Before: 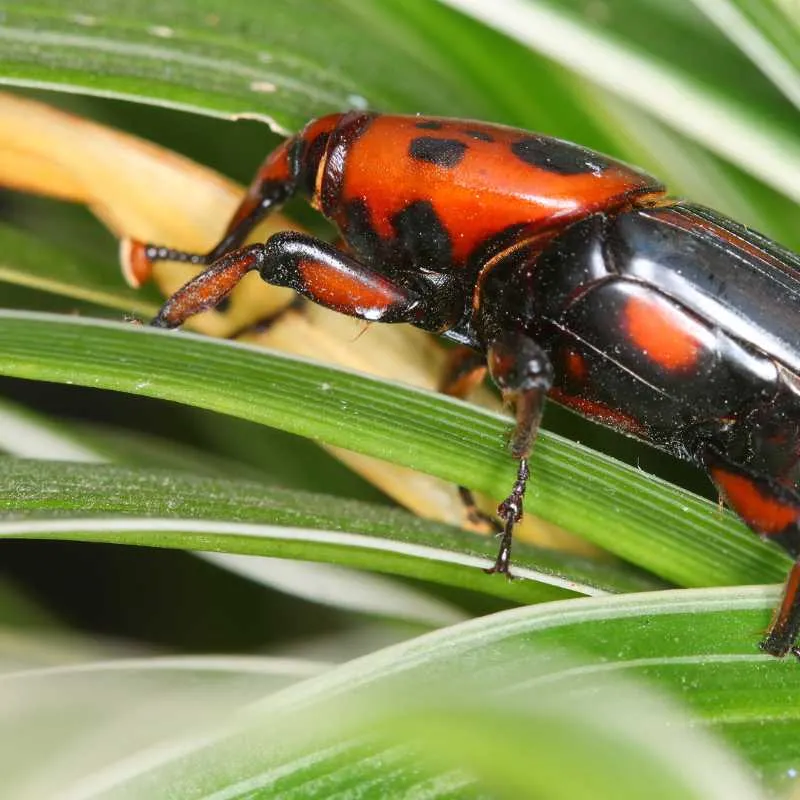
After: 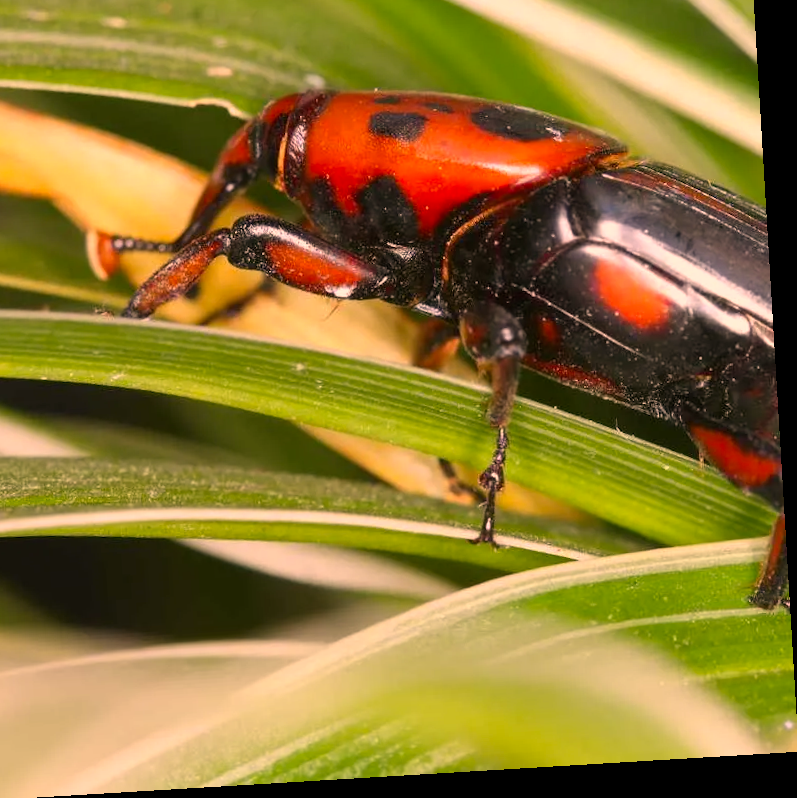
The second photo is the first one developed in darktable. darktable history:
crop and rotate: angle 3.44°, left 5.803%, top 5.69%
color correction: highlights a* 22.47, highlights b* 21.54
